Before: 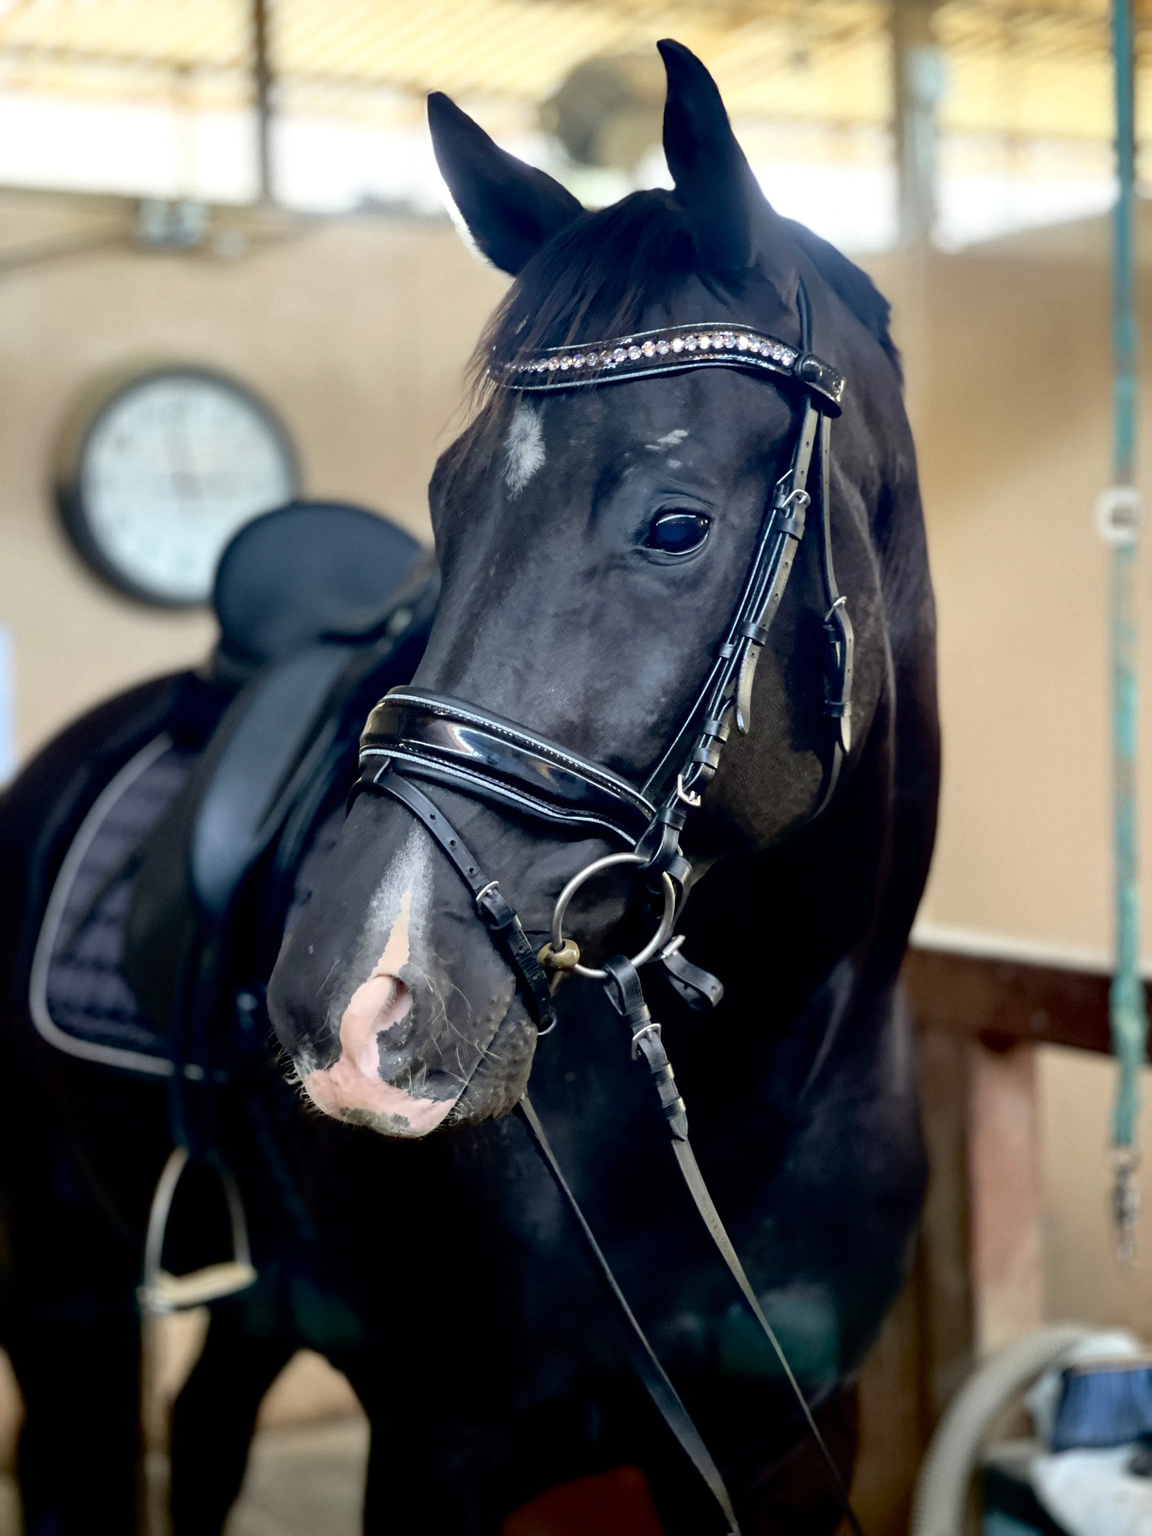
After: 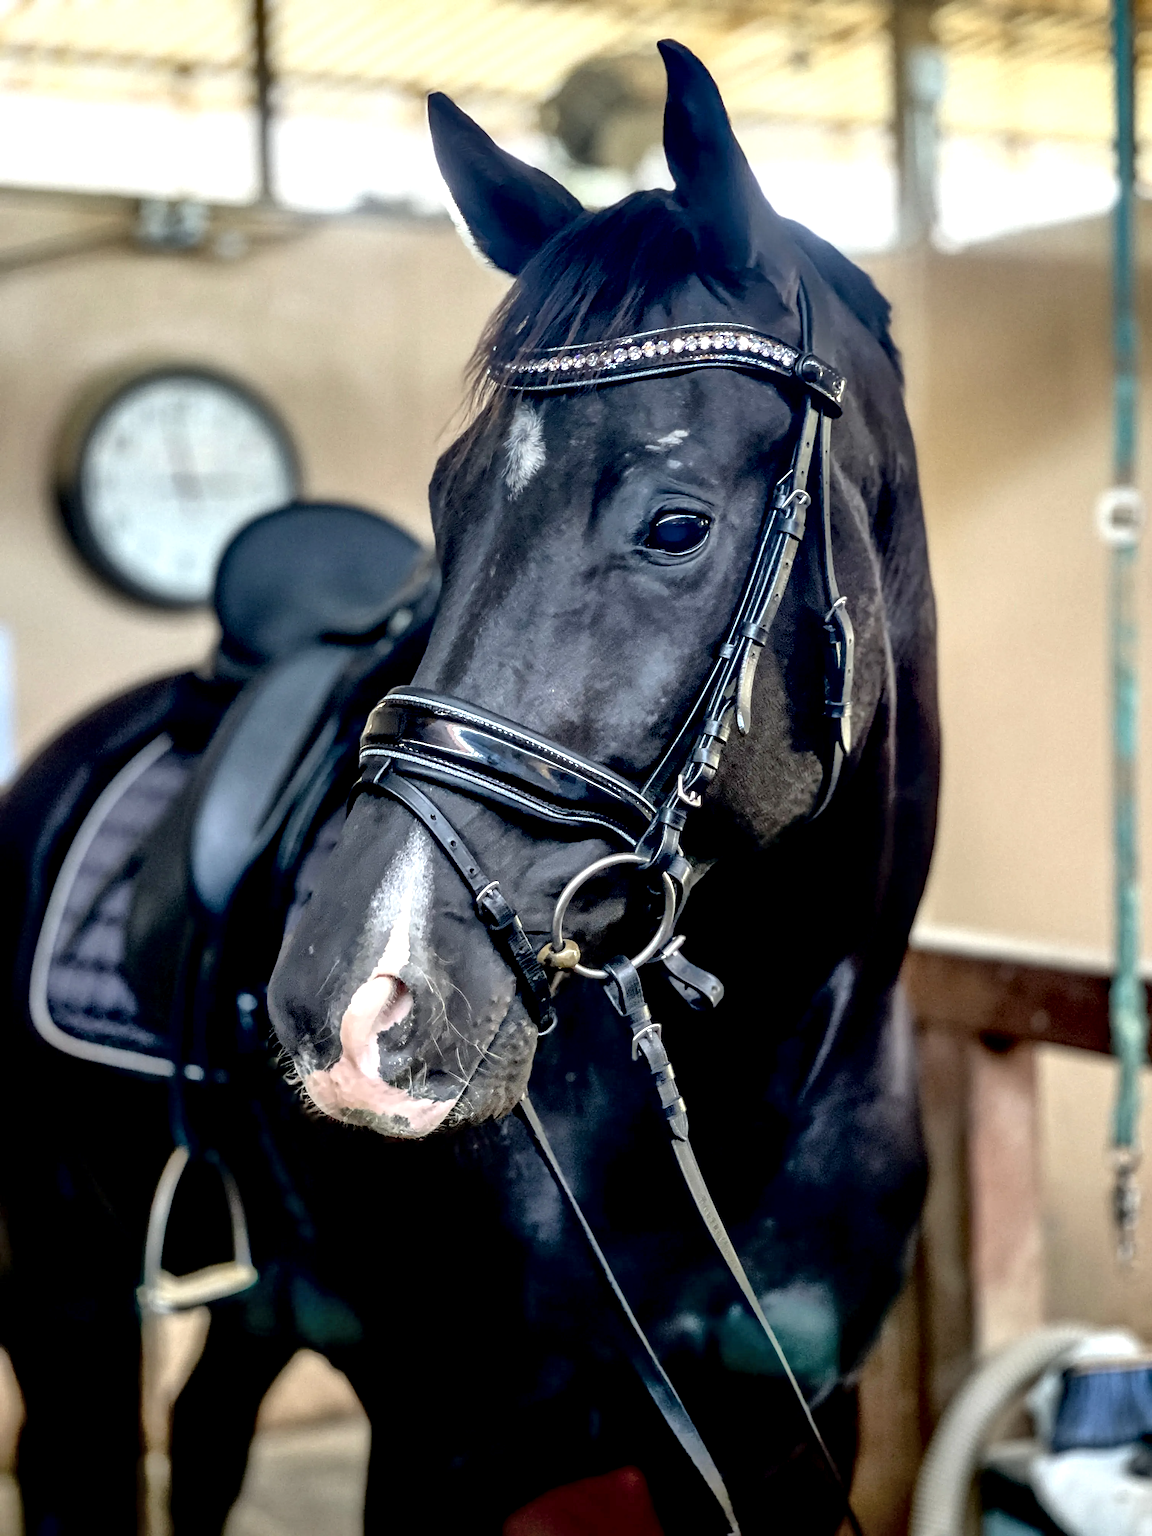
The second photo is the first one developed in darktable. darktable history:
sharpen: on, module defaults
shadows and highlights: shadows 43.06, highlights 6.94
local contrast: highlights 65%, shadows 54%, detail 169%, midtone range 0.514
